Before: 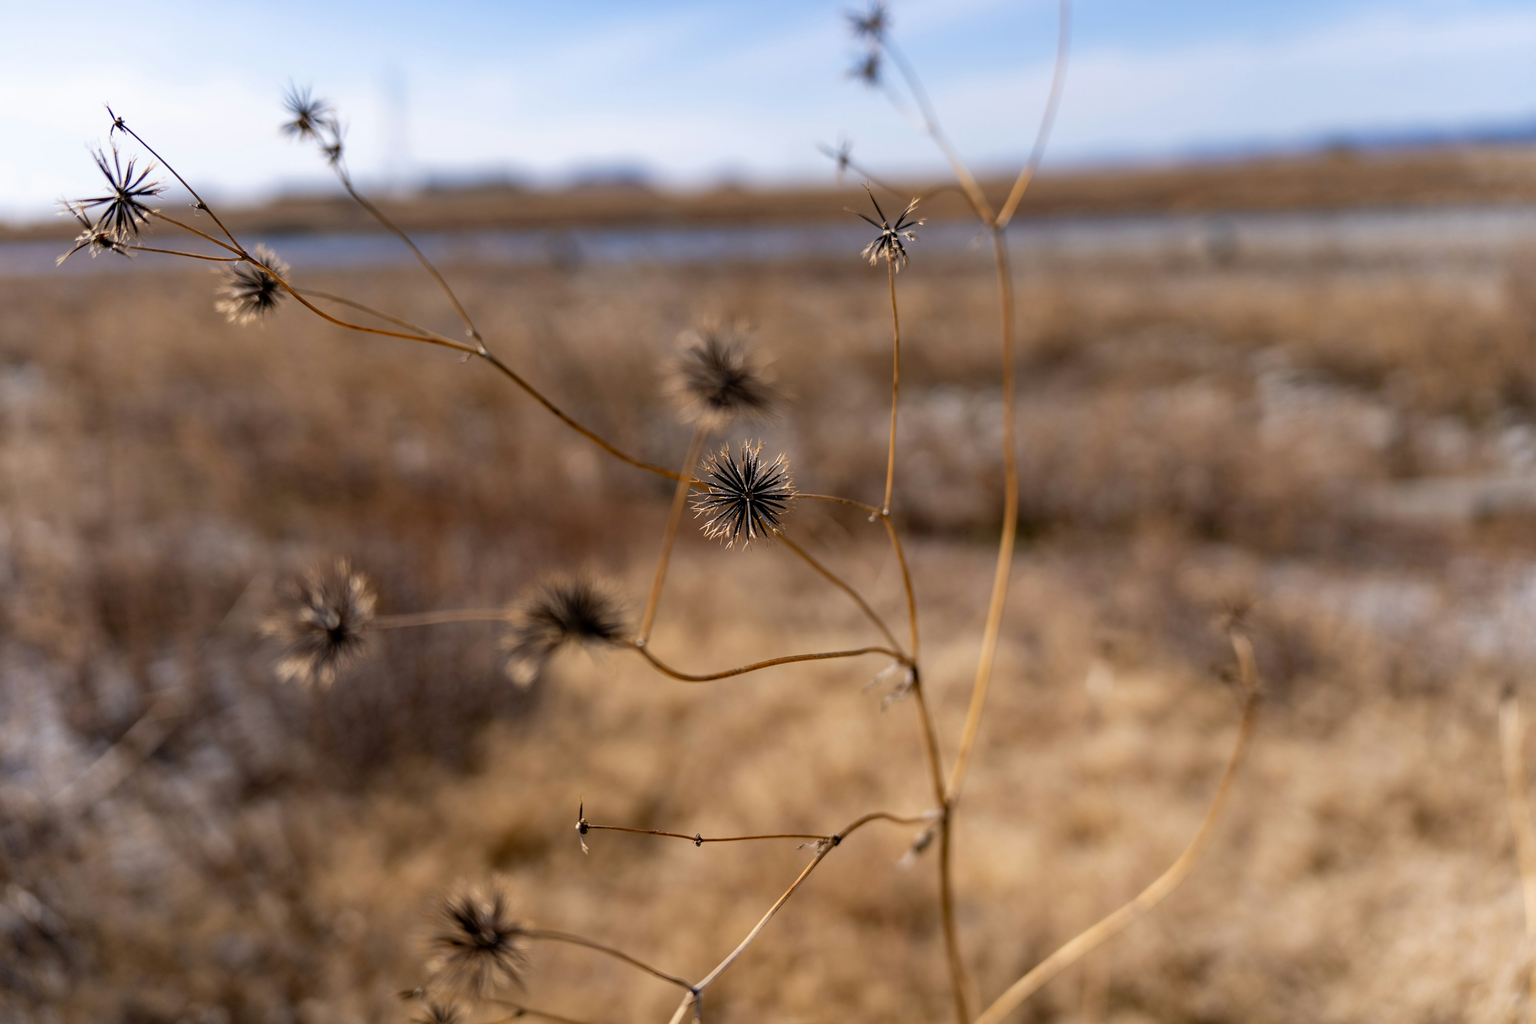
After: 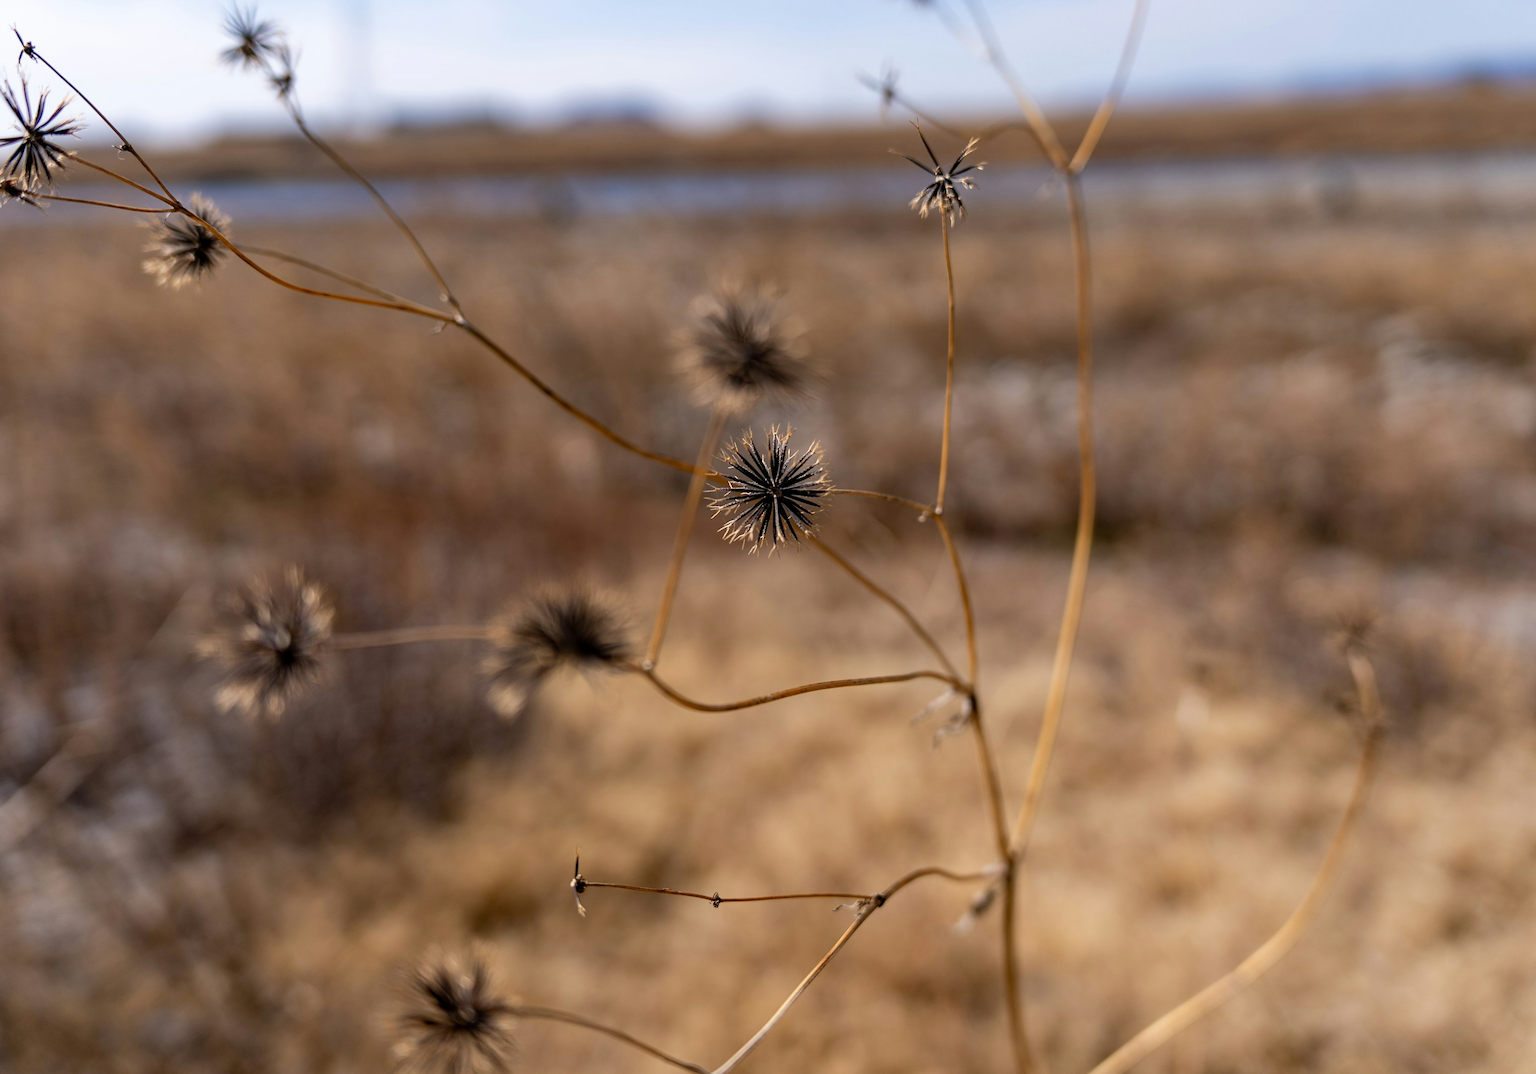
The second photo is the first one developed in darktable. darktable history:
tone equalizer: edges refinement/feathering 500, mask exposure compensation -1.57 EV, preserve details no
crop: left 6.217%, top 8.014%, right 9.529%, bottom 3.572%
contrast equalizer: octaves 7, y [[0.5 ×6], [0.5 ×6], [0.5, 0.5, 0.501, 0.545, 0.707, 0.863], [0 ×6], [0 ×6]]
